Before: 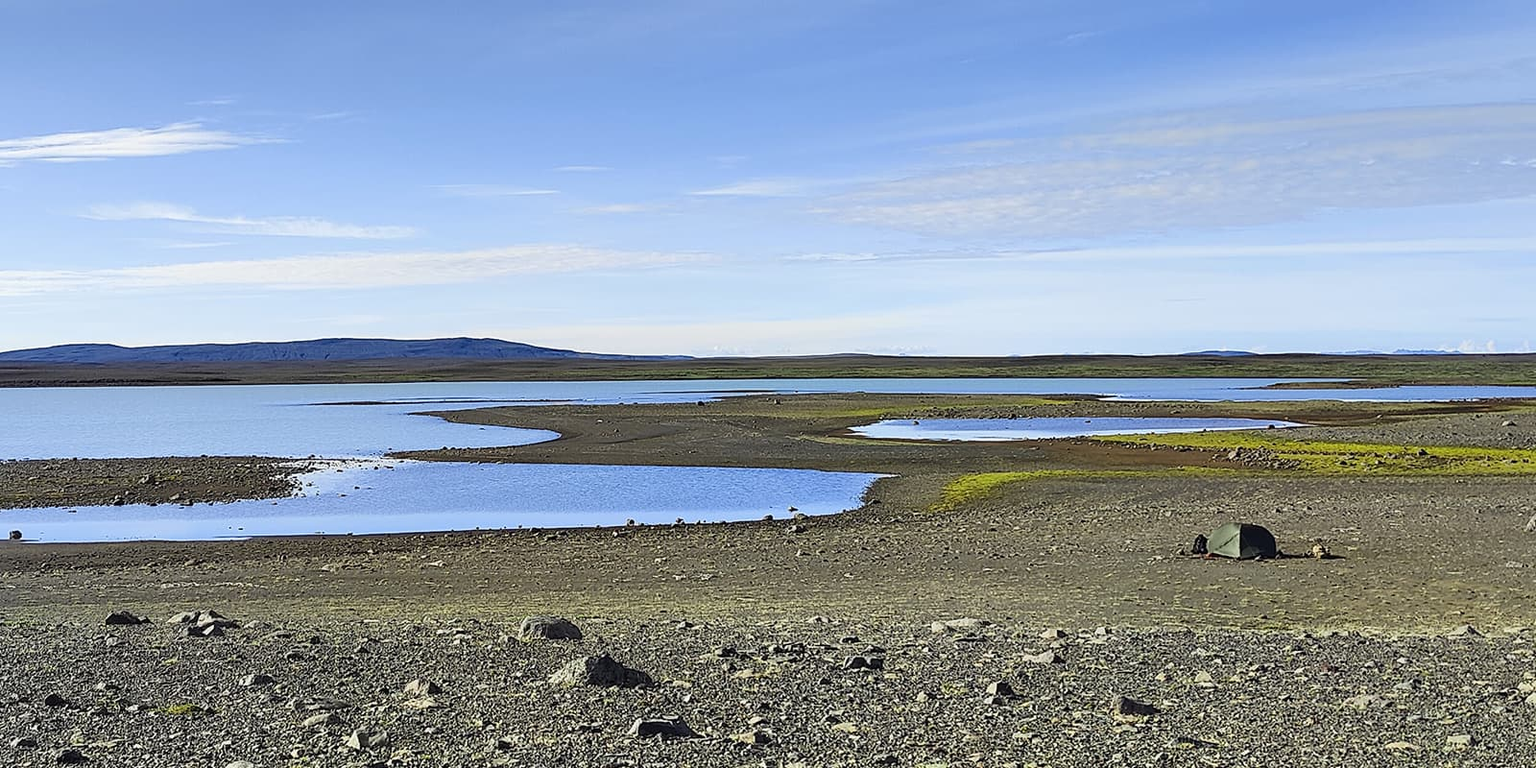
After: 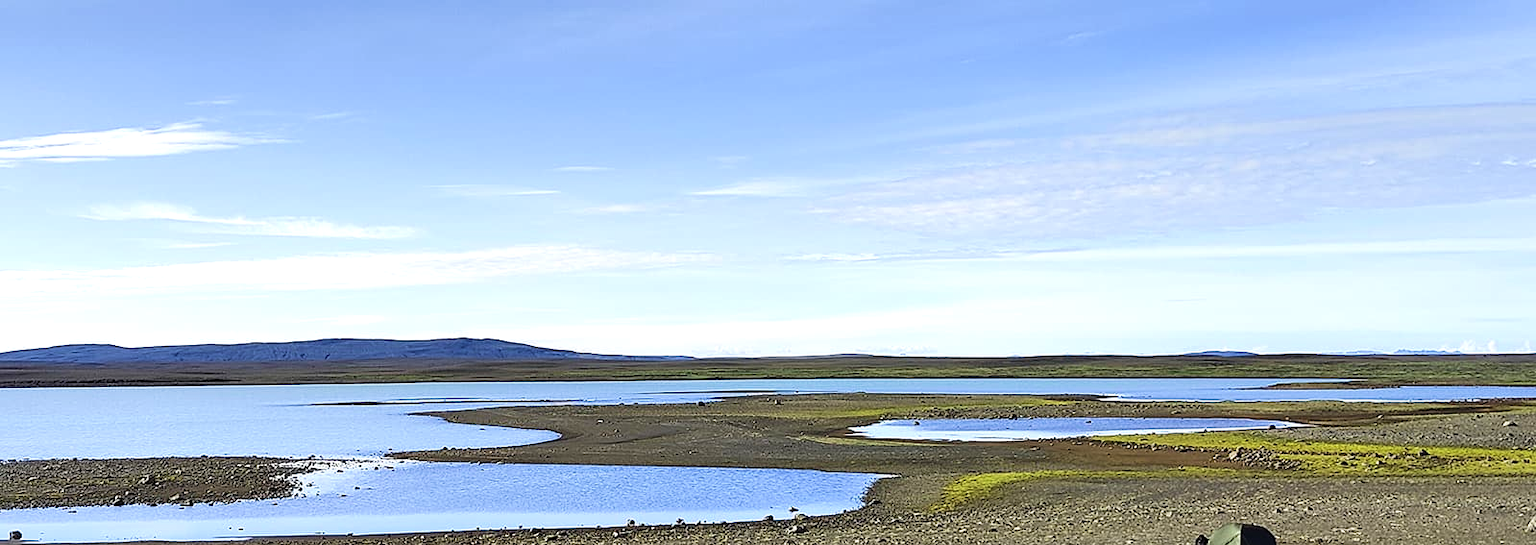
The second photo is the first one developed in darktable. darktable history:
contrast brightness saturation: saturation -0.055
crop: right 0.001%, bottom 28.882%
velvia: on, module defaults
tone equalizer: -8 EV -0.439 EV, -7 EV -0.407 EV, -6 EV -0.356 EV, -5 EV -0.198 EV, -3 EV 0.222 EV, -2 EV 0.306 EV, -1 EV 0.391 EV, +0 EV 0.427 EV
